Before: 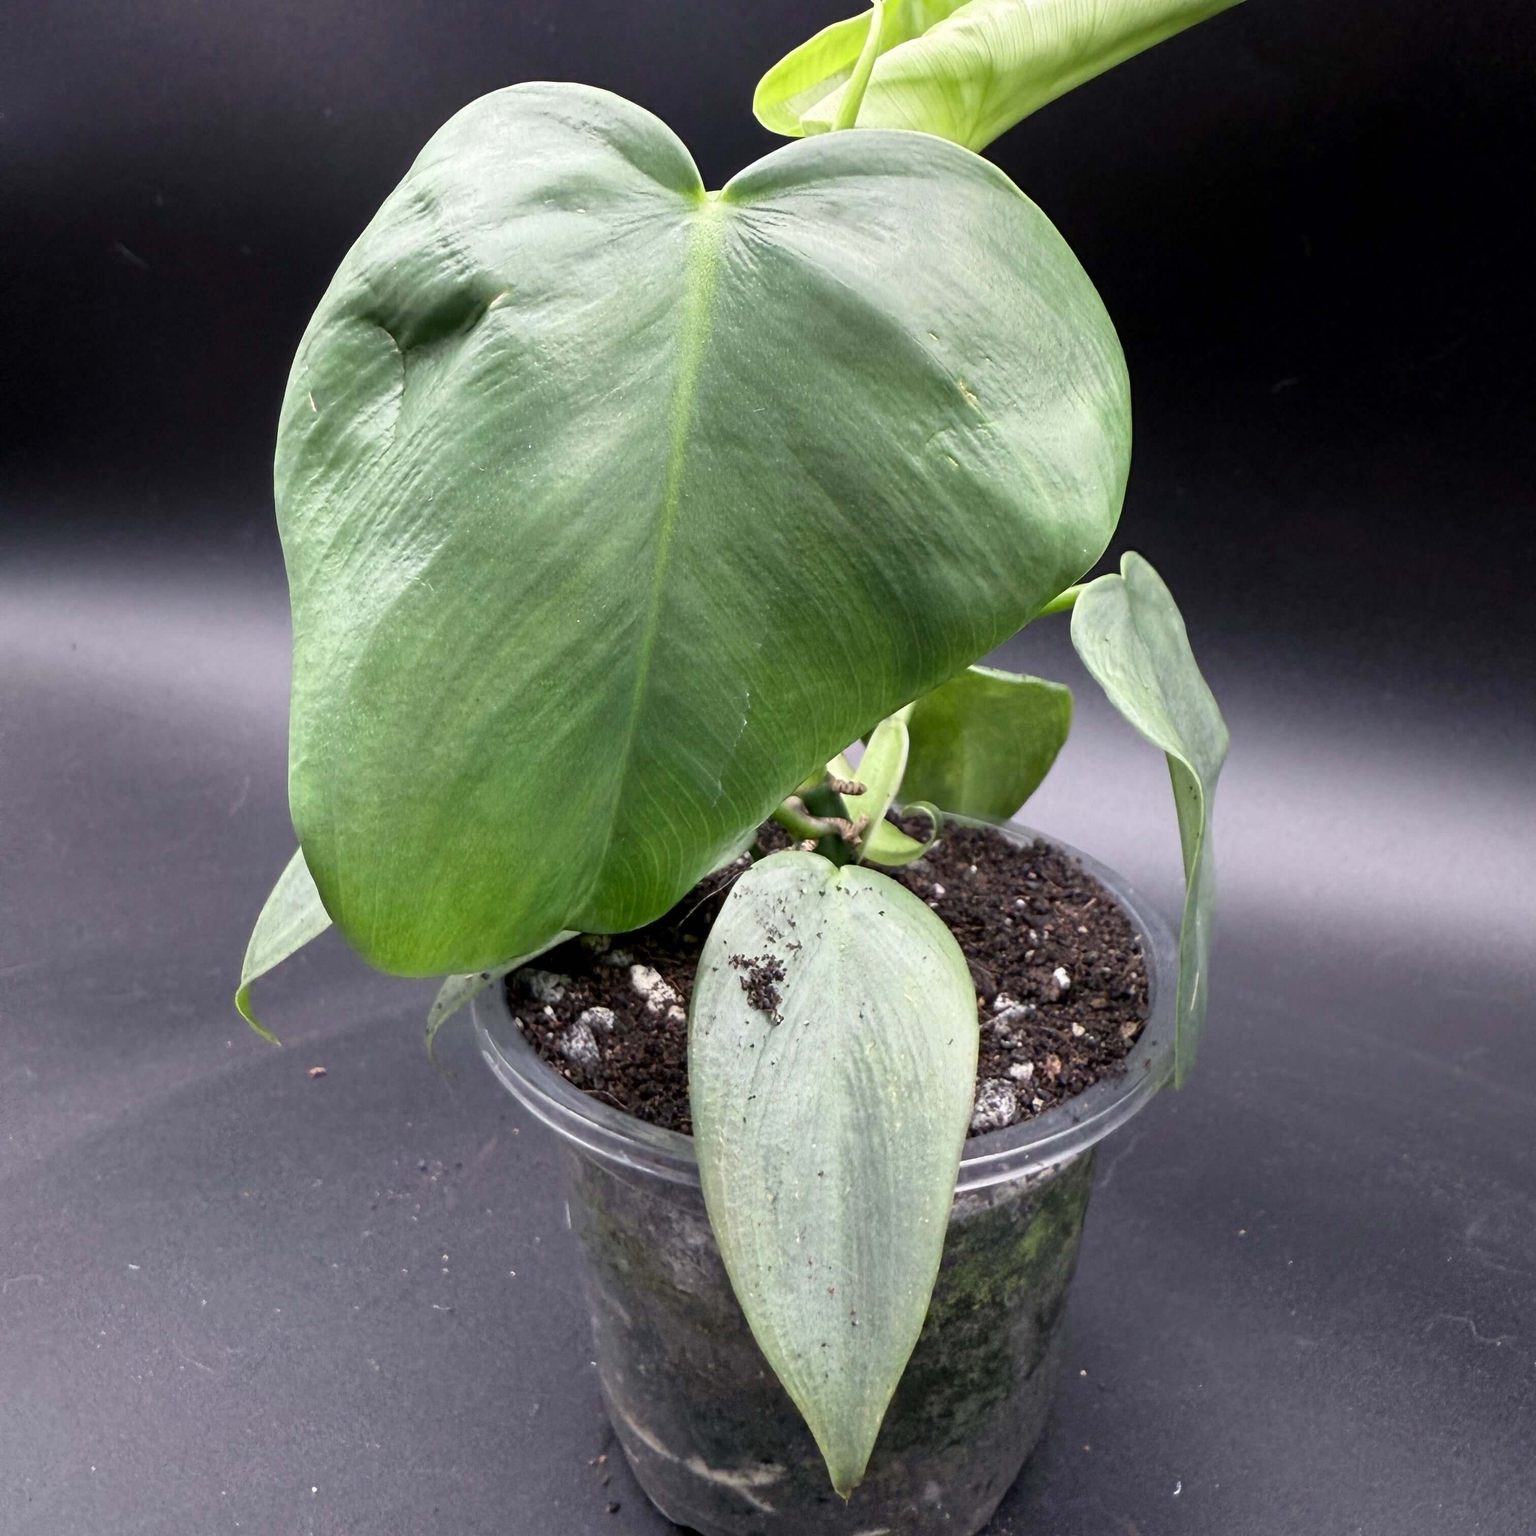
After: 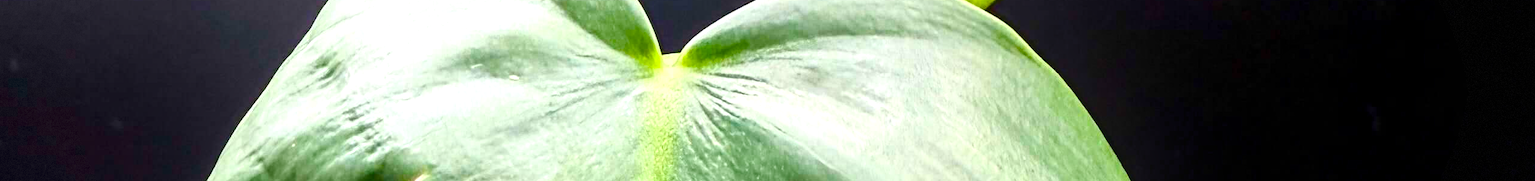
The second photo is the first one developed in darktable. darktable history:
crop and rotate: left 9.644%, top 9.491%, right 6.021%, bottom 80.509%
color balance rgb: linear chroma grading › shadows 10%, linear chroma grading › highlights 10%, linear chroma grading › global chroma 15%, linear chroma grading › mid-tones 15%, perceptual saturation grading › global saturation 40%, perceptual saturation grading › highlights -25%, perceptual saturation grading › mid-tones 35%, perceptual saturation grading › shadows 35%, perceptual brilliance grading › global brilliance 11.29%, global vibrance 11.29%
local contrast: on, module defaults
contrast brightness saturation: contrast 0.14
exposure: exposure 0 EV, compensate highlight preservation false
vignetting: fall-off start 91%, fall-off radius 39.39%, brightness -0.182, saturation -0.3, width/height ratio 1.219, shape 1.3, dithering 8-bit output, unbound false
